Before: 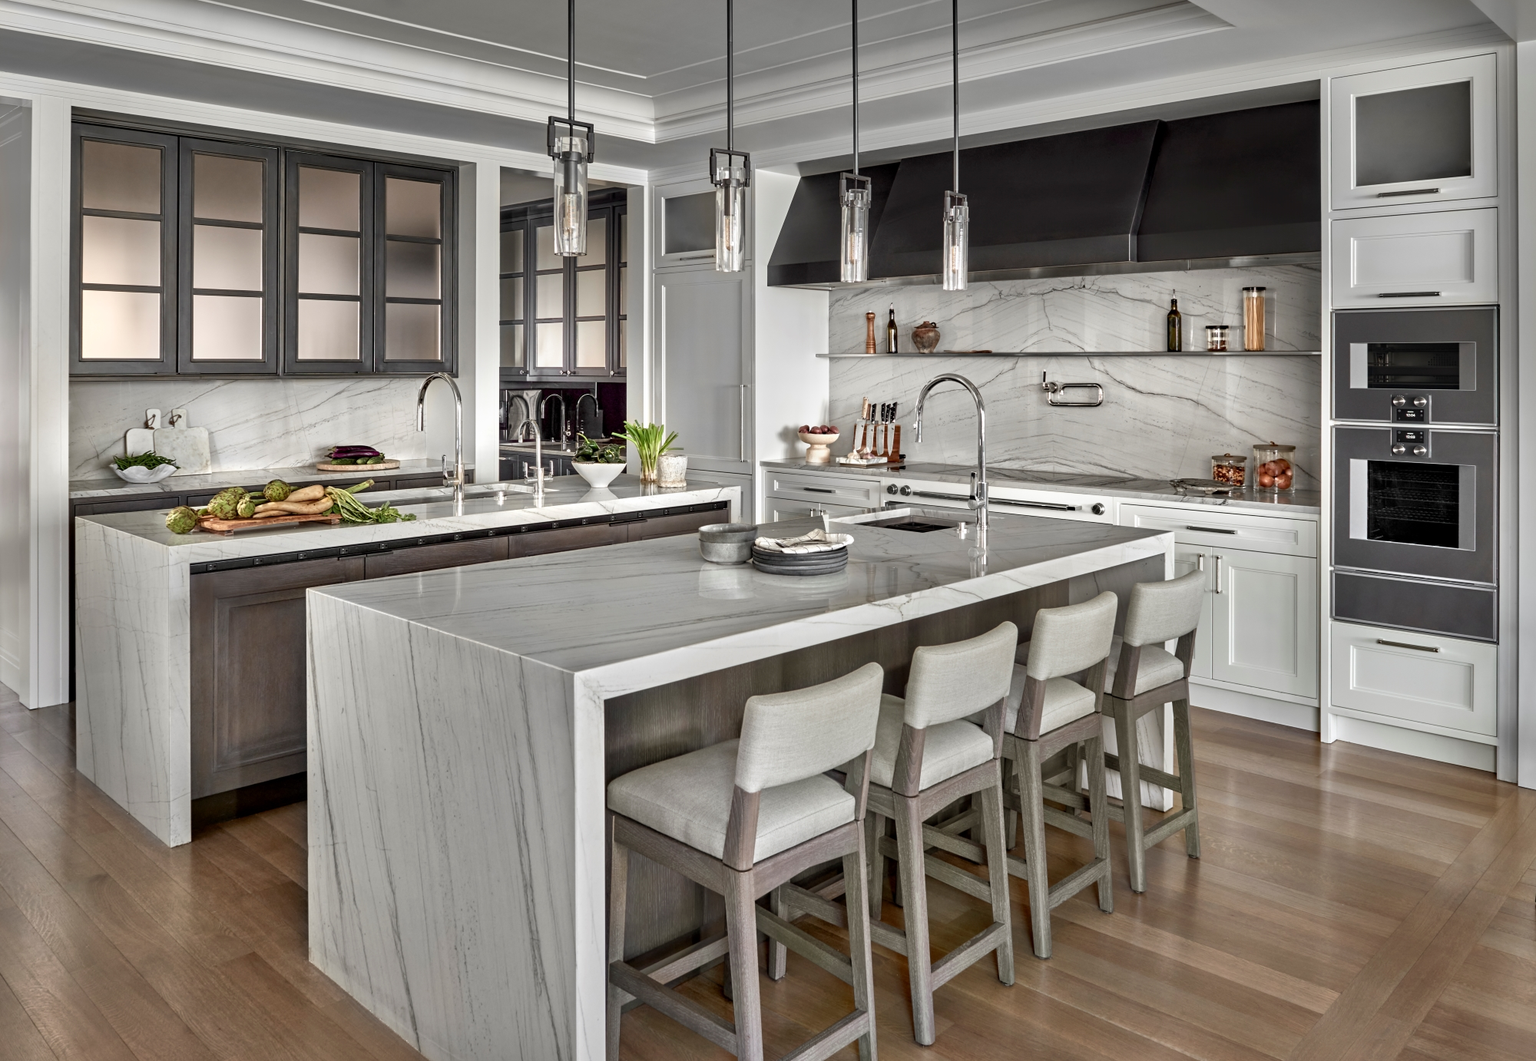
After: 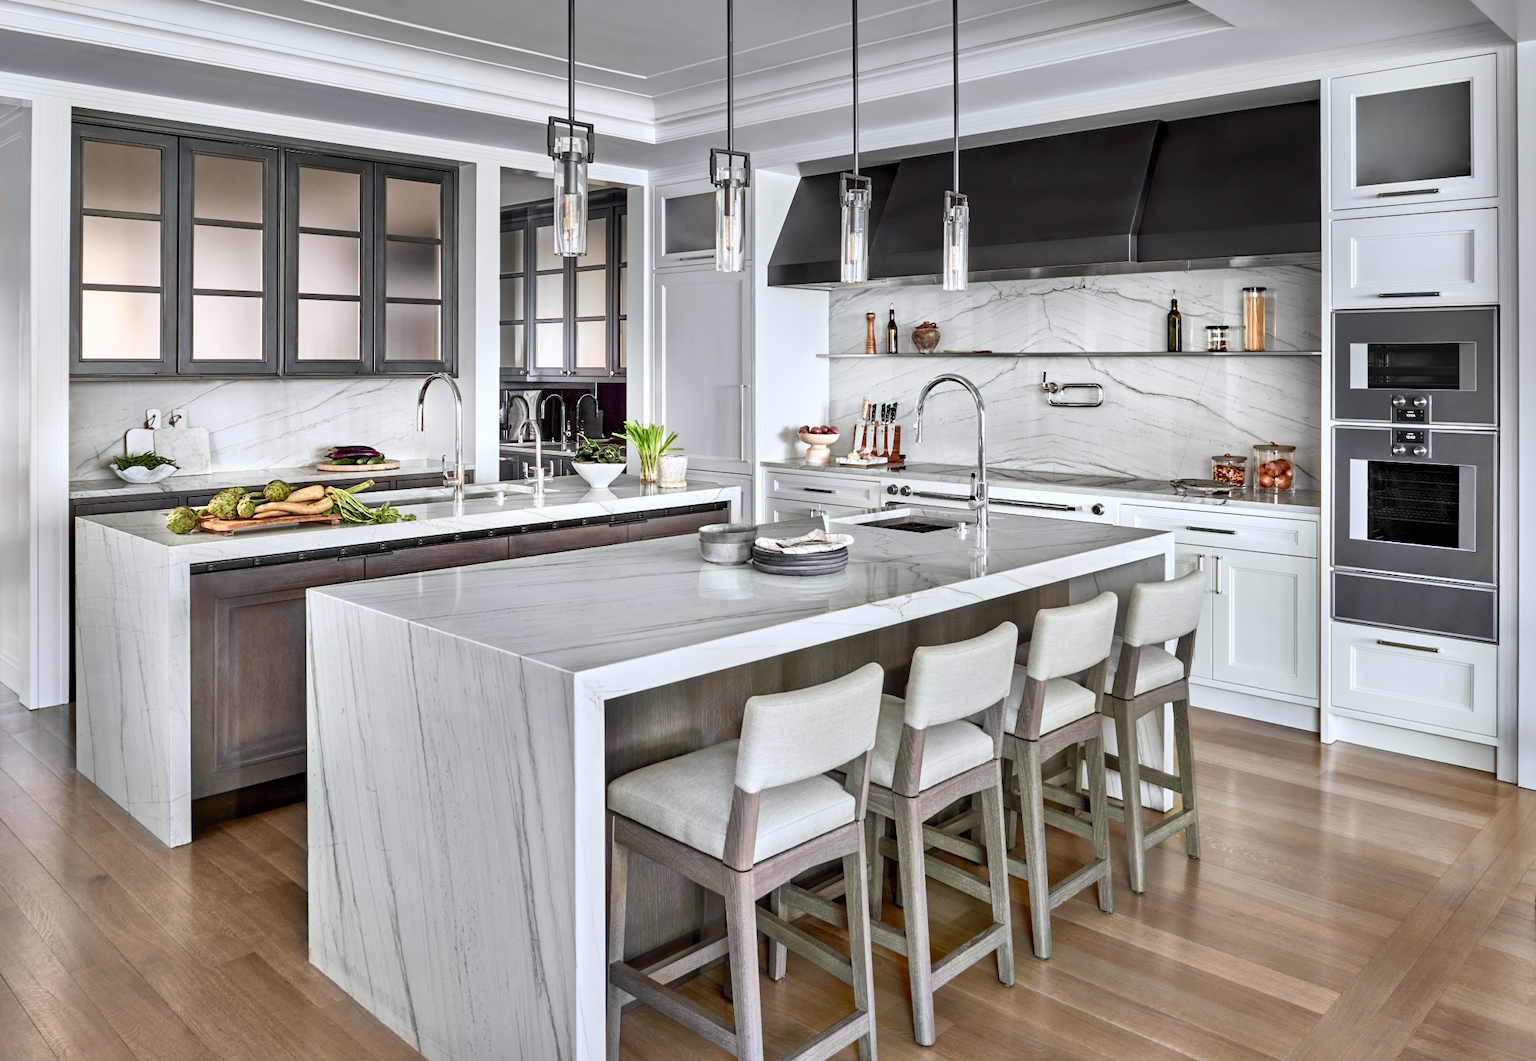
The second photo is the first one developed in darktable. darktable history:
contrast brightness saturation: contrast 0.2, brightness 0.16, saturation 0.22
white balance: red 0.974, blue 1.044
